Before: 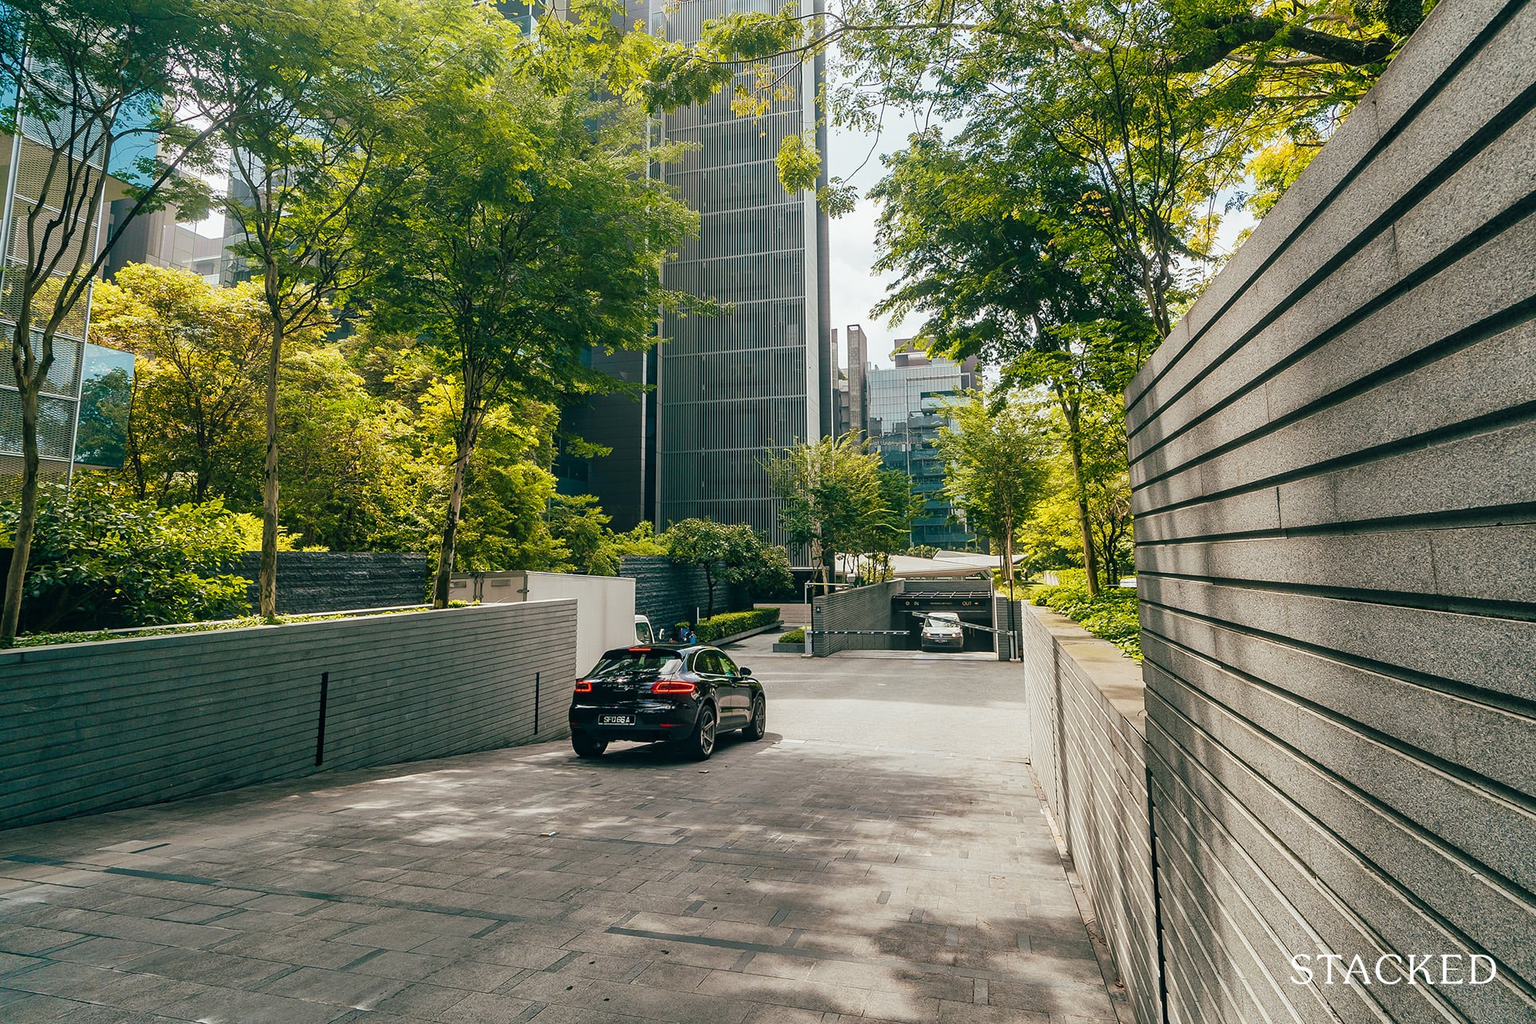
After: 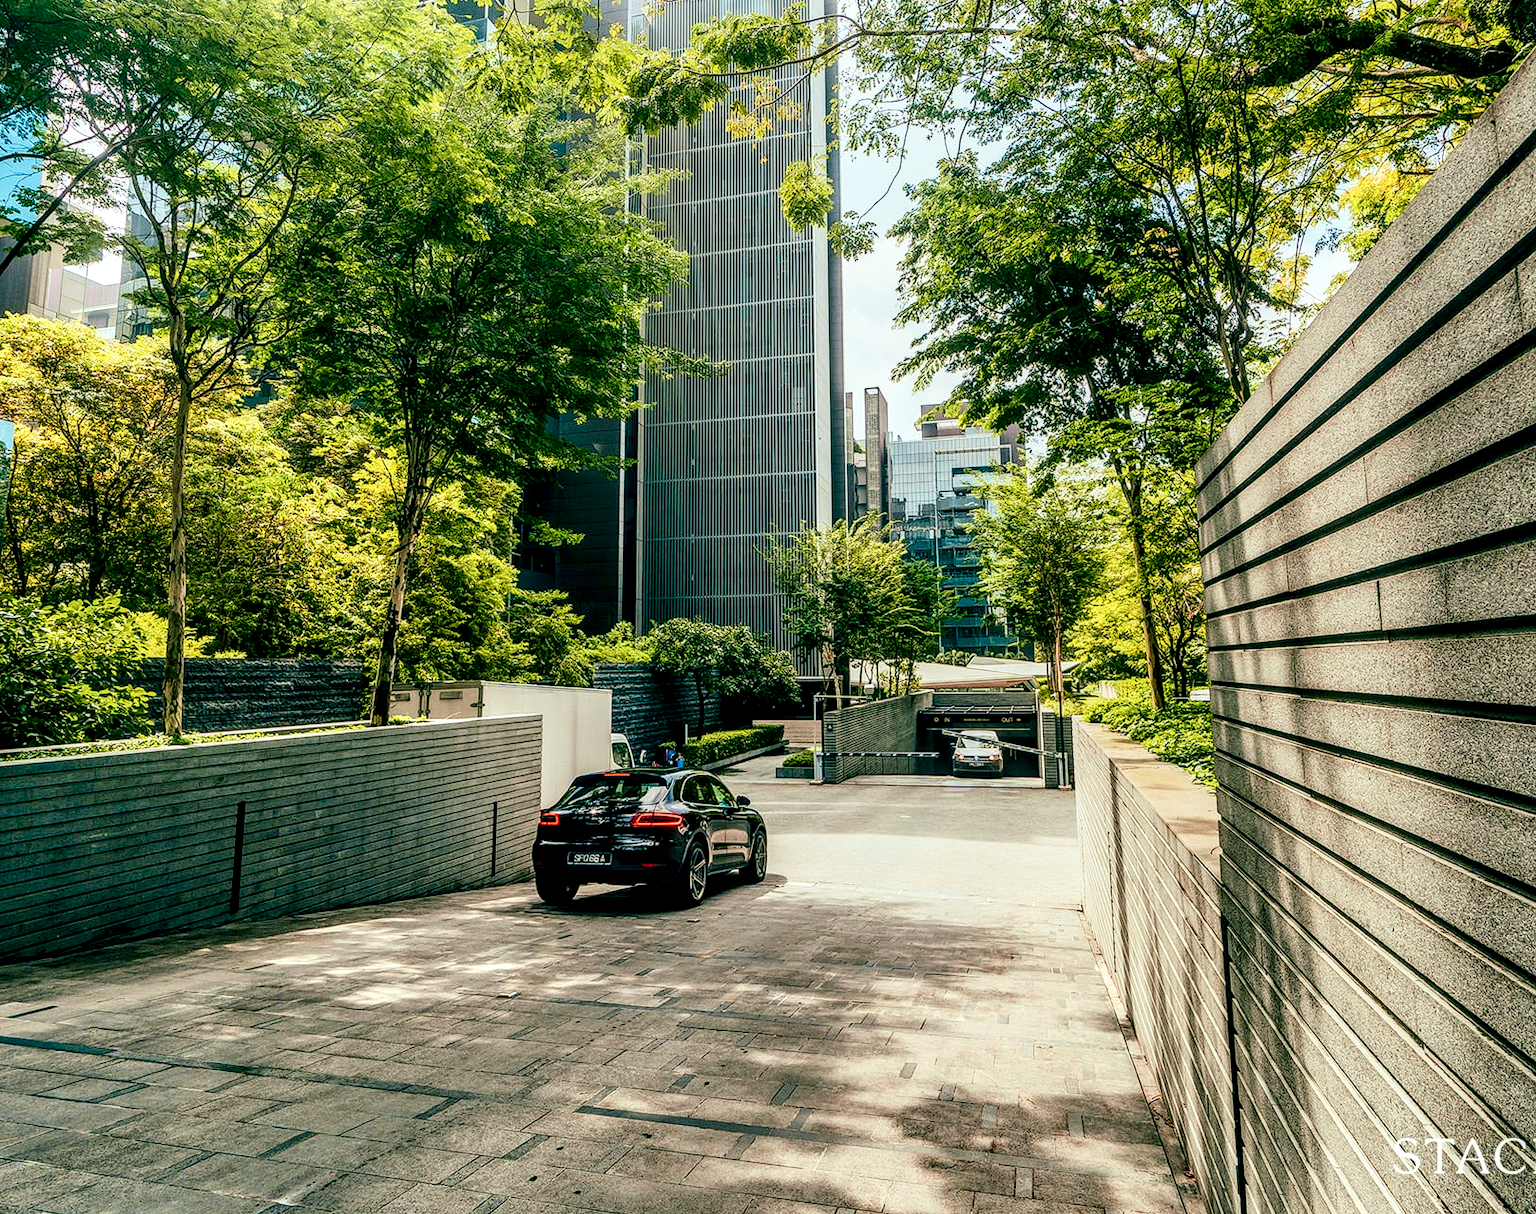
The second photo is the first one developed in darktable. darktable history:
color balance rgb: perceptual saturation grading › global saturation 20%, perceptual saturation grading › highlights -25%, perceptual saturation grading › shadows 25%
local contrast: highlights 79%, shadows 56%, detail 175%, midtone range 0.428
crop: left 8.026%, right 7.374%
tone curve: curves: ch0 [(0, 0) (0.128, 0.068) (0.292, 0.274) (0.453, 0.507) (0.653, 0.717) (0.785, 0.817) (0.995, 0.917)]; ch1 [(0, 0) (0.384, 0.365) (0.463, 0.447) (0.486, 0.474) (0.503, 0.497) (0.52, 0.525) (0.559, 0.591) (0.583, 0.623) (0.672, 0.699) (0.766, 0.773) (1, 1)]; ch2 [(0, 0) (0.374, 0.344) (0.446, 0.443) (0.501, 0.5) (0.527, 0.549) (0.565, 0.582) (0.624, 0.632) (1, 1)], color space Lab, independent channels, preserve colors none
